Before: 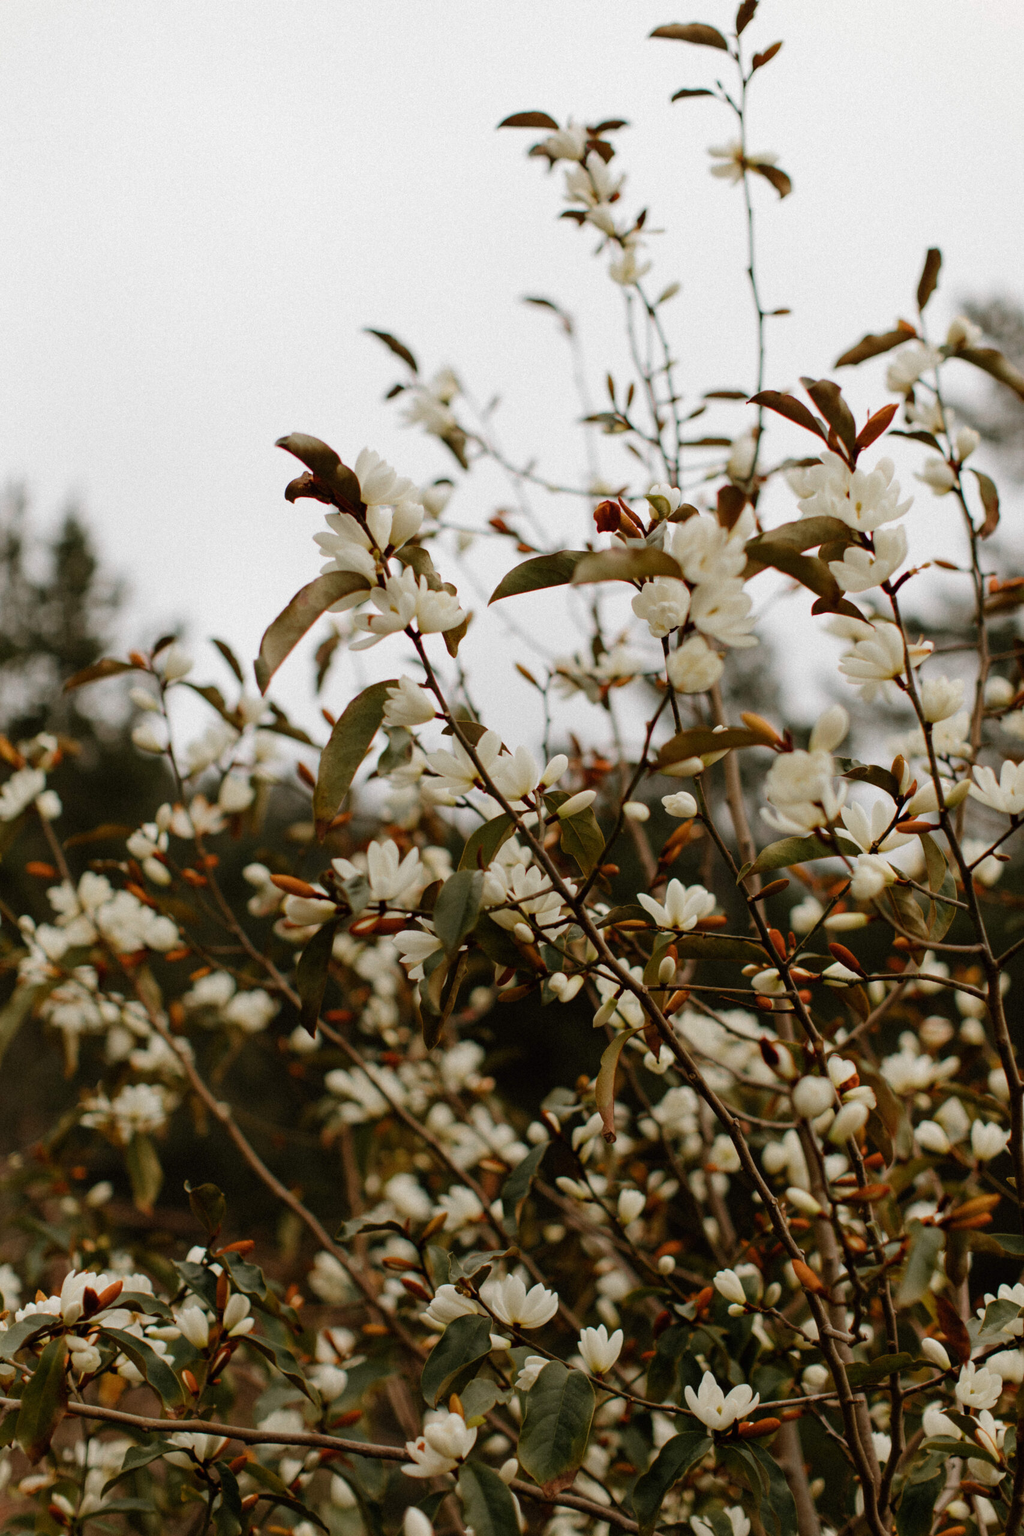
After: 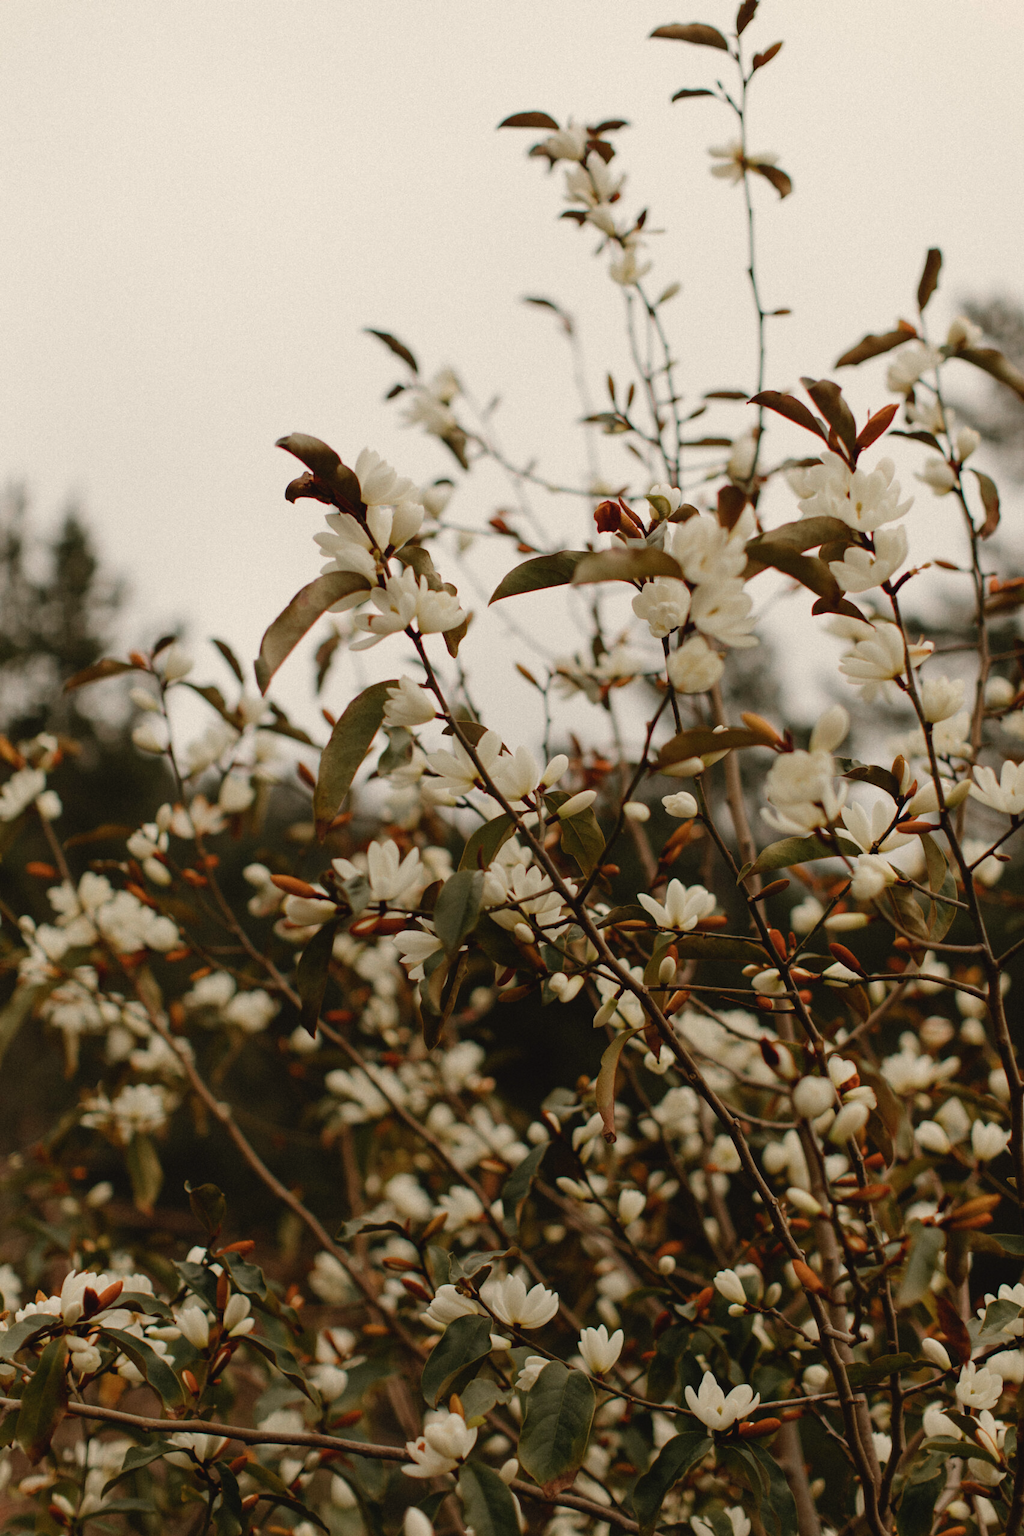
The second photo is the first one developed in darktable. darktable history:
white balance: red 1.045, blue 0.932
contrast brightness saturation: contrast -0.08, brightness -0.04, saturation -0.11
